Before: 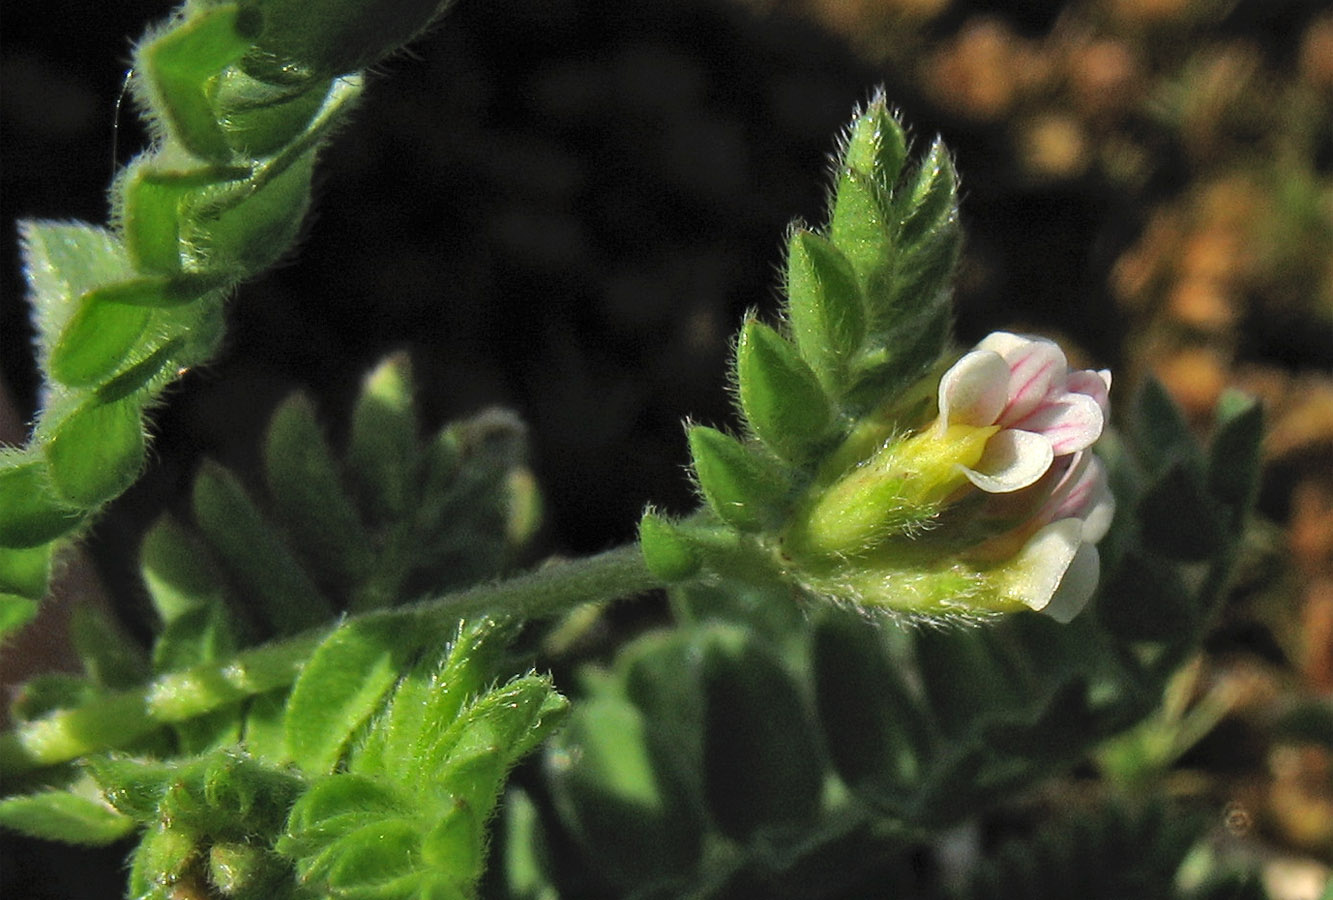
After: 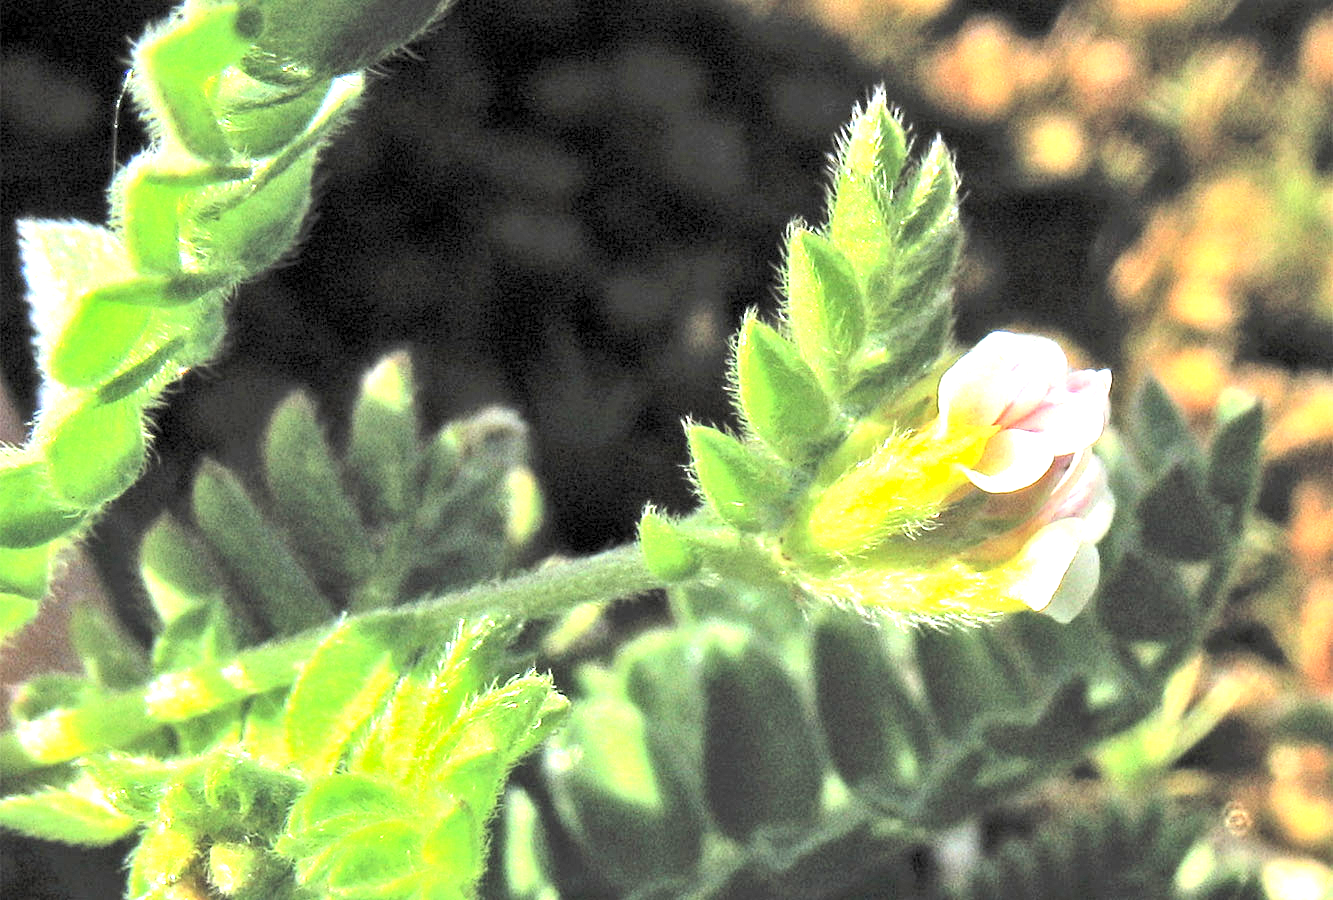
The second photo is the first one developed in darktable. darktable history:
exposure: black level correction 0, exposure 2 EV, compensate highlight preservation false
levels: levels [0.062, 0.494, 0.925]
tone curve: curves: ch0 [(0, 0) (0.003, 0.004) (0.011, 0.015) (0.025, 0.033) (0.044, 0.059) (0.069, 0.093) (0.1, 0.133) (0.136, 0.182) (0.177, 0.237) (0.224, 0.3) (0.277, 0.369) (0.335, 0.437) (0.399, 0.511) (0.468, 0.584) (0.543, 0.656) (0.623, 0.729) (0.709, 0.8) (0.801, 0.872) (0.898, 0.935) (1, 1)], color space Lab, independent channels, preserve colors none
